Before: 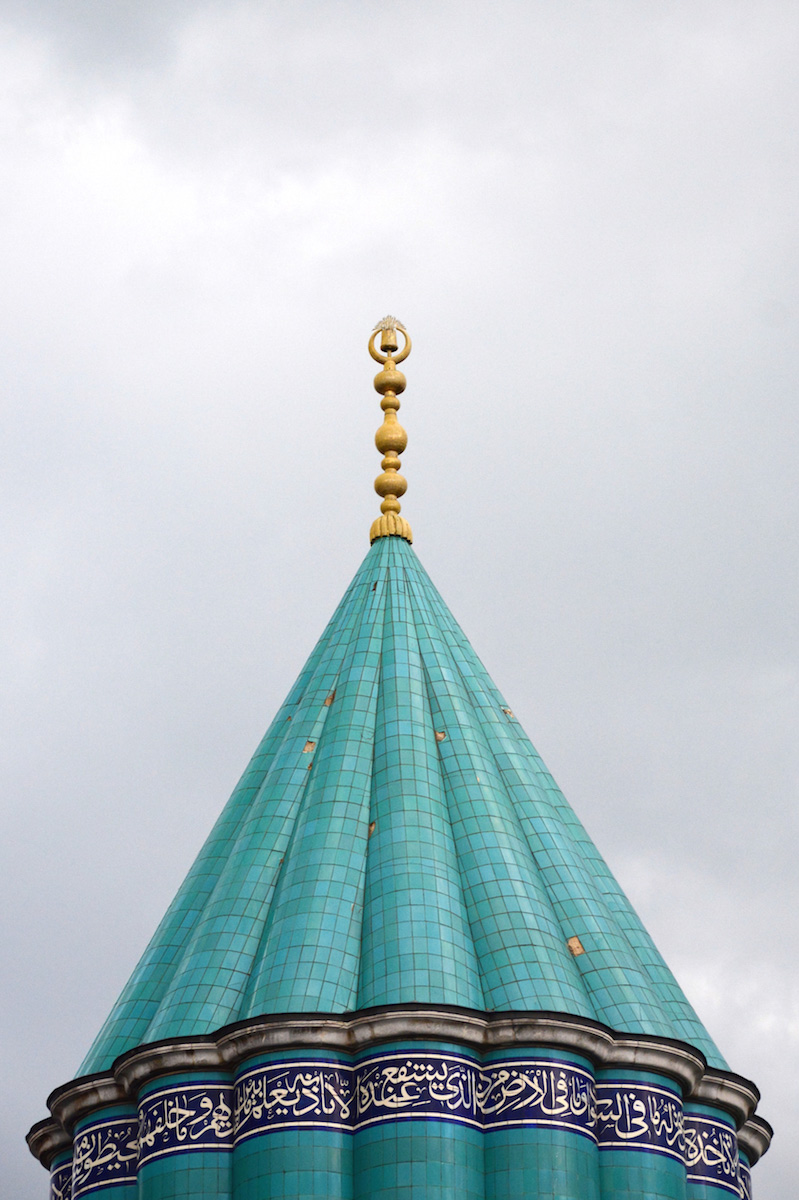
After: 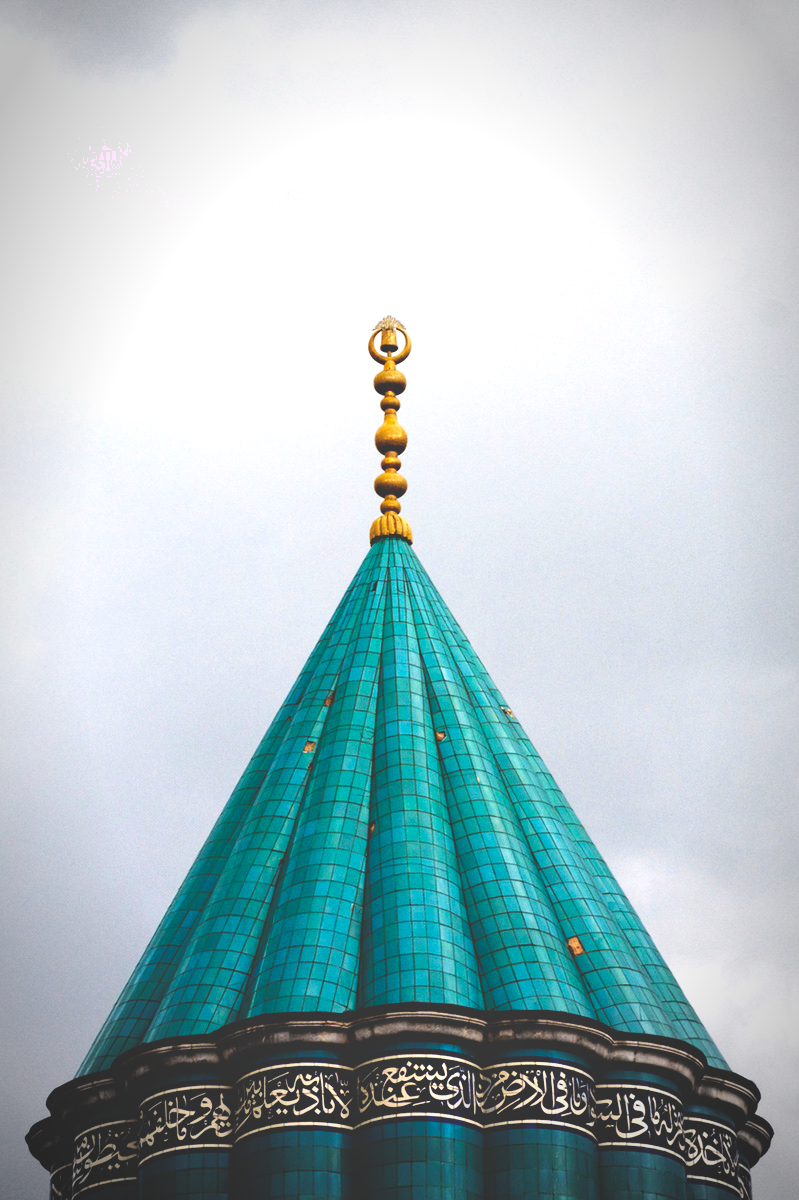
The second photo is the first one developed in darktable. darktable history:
base curve: curves: ch0 [(0, 0.036) (0.083, 0.04) (0.804, 1)], preserve colors none
vignetting: automatic ratio true
